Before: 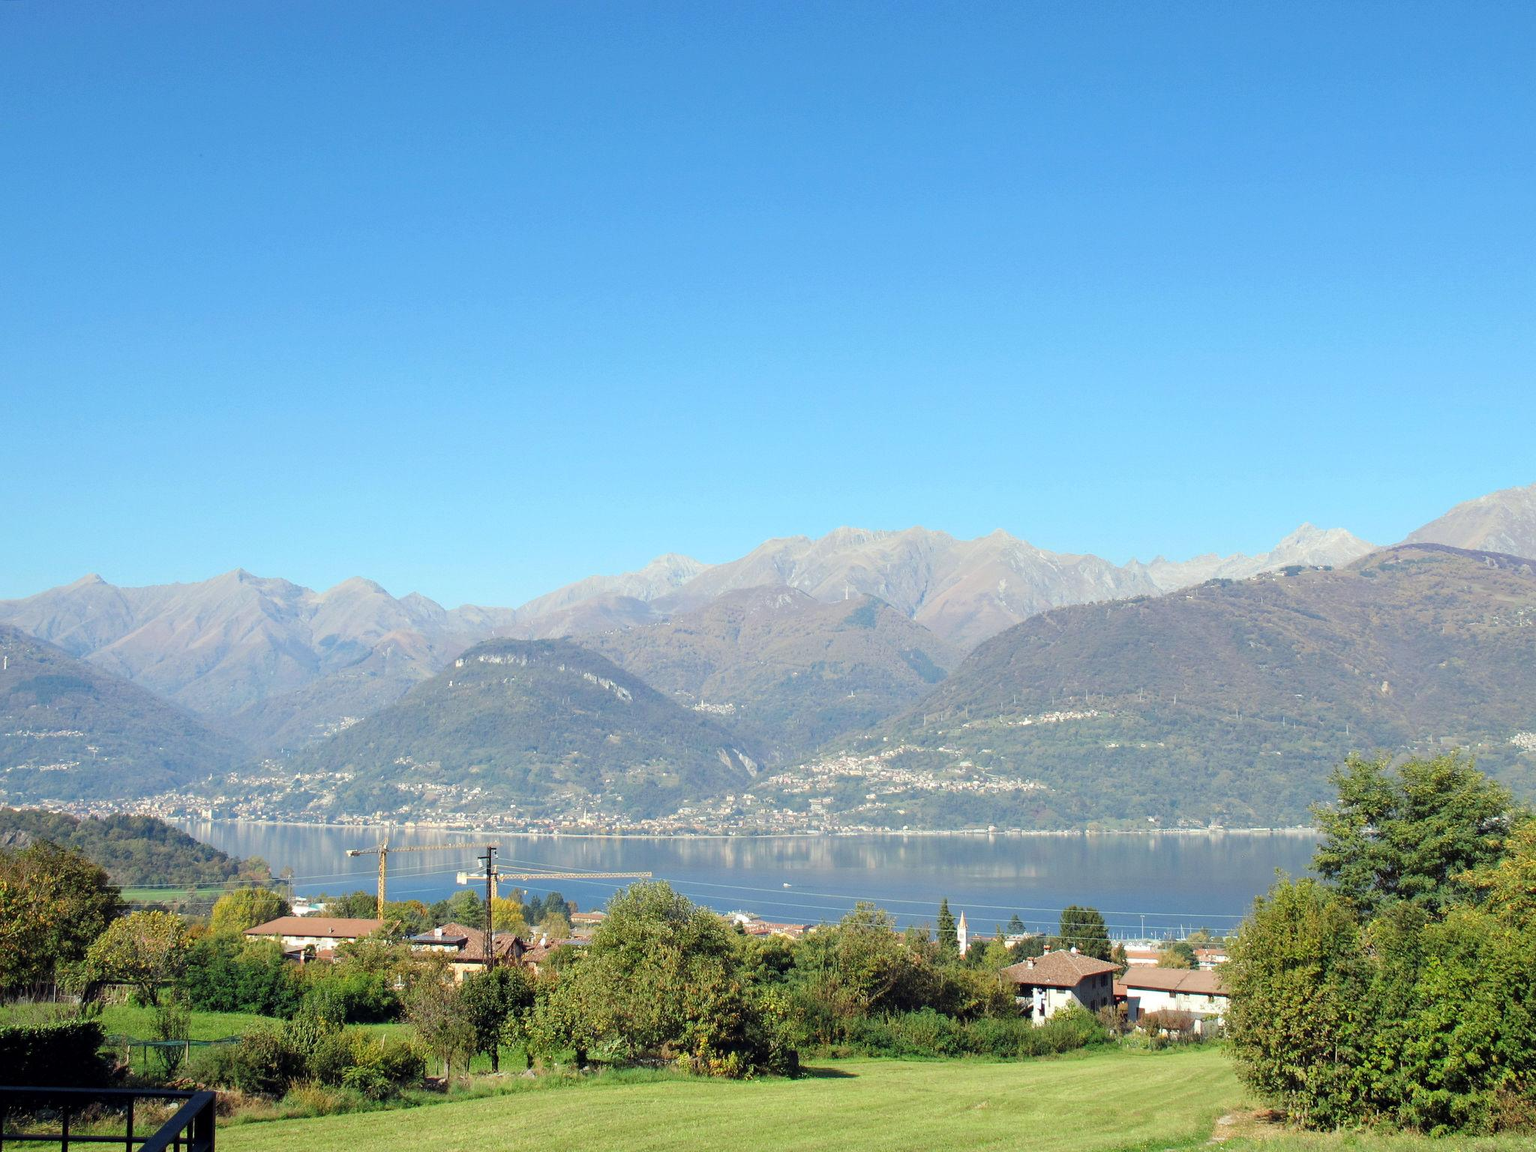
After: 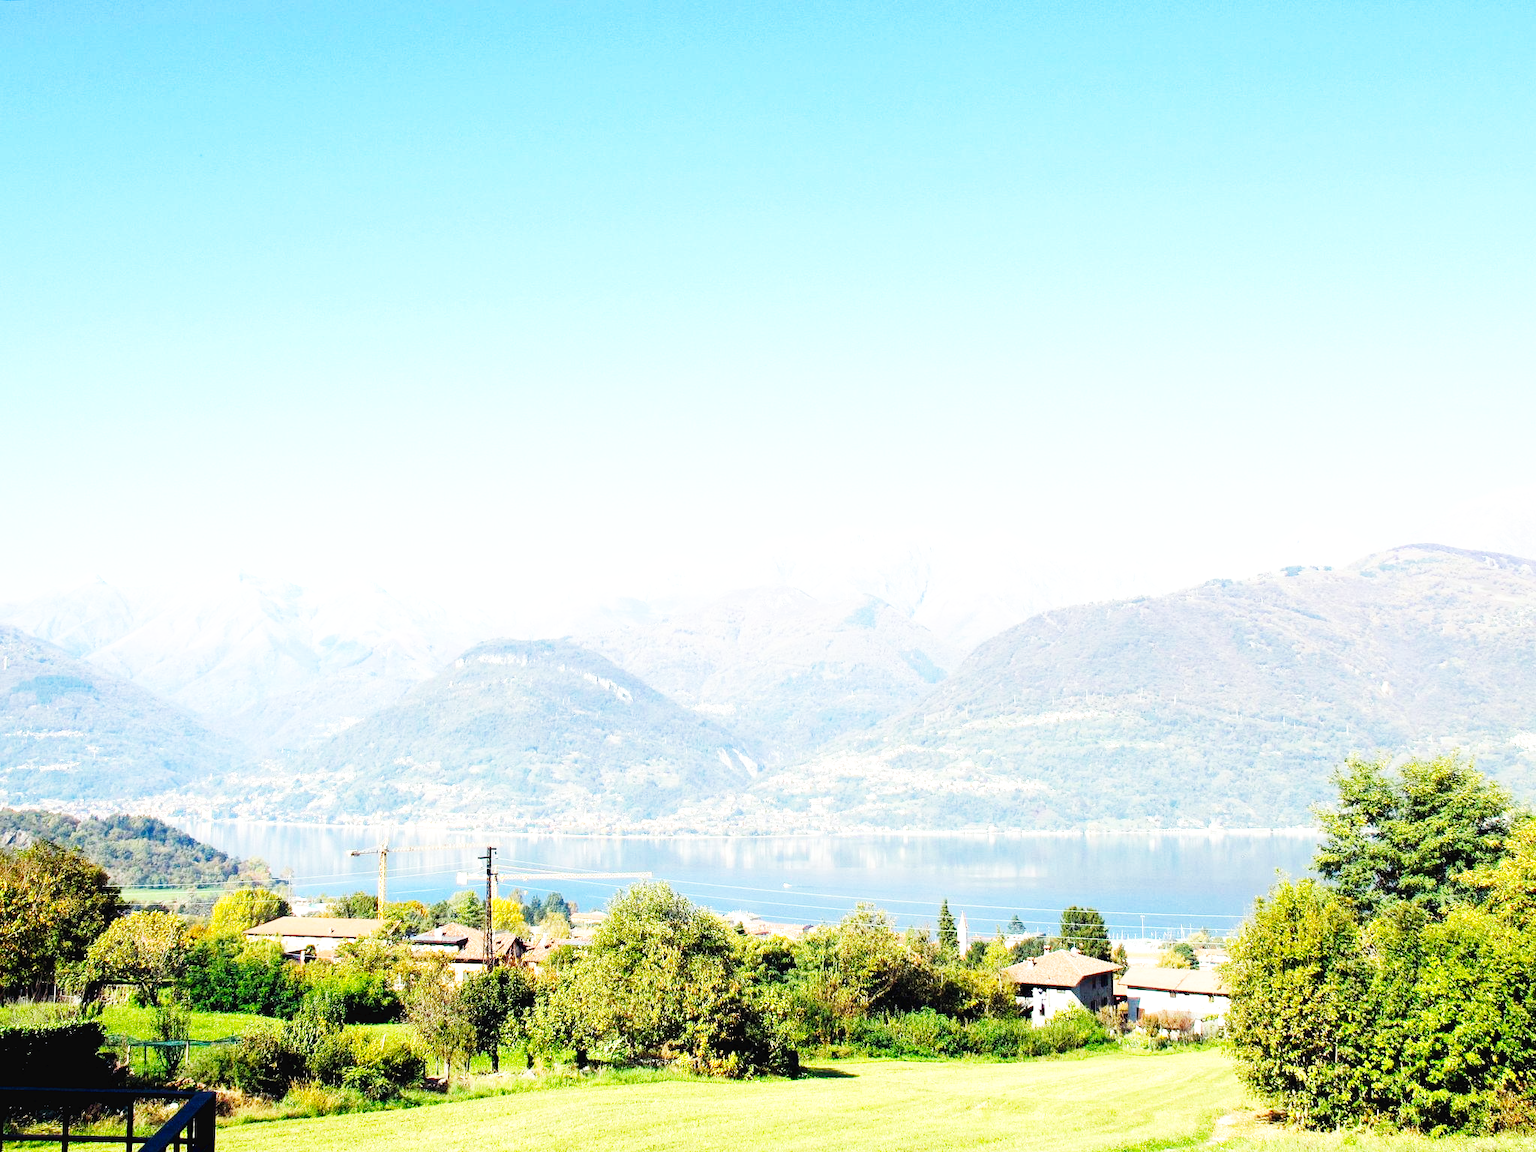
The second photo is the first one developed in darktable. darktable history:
base curve: curves: ch0 [(0, 0.003) (0.001, 0.002) (0.006, 0.004) (0.02, 0.022) (0.048, 0.086) (0.094, 0.234) (0.162, 0.431) (0.258, 0.629) (0.385, 0.8) (0.548, 0.918) (0.751, 0.988) (1, 1)], preserve colors none
color balance rgb: global offset › luminance -0.386%, linear chroma grading › global chroma 2.066%, linear chroma grading › mid-tones -0.687%, perceptual saturation grading › global saturation -0.003%, perceptual saturation grading › mid-tones 11.151%, perceptual brilliance grading › global brilliance -5.19%, perceptual brilliance grading › highlights 24.592%, perceptual brilliance grading › mid-tones 7.061%, perceptual brilliance grading › shadows -5.097%, global vibrance 20%
